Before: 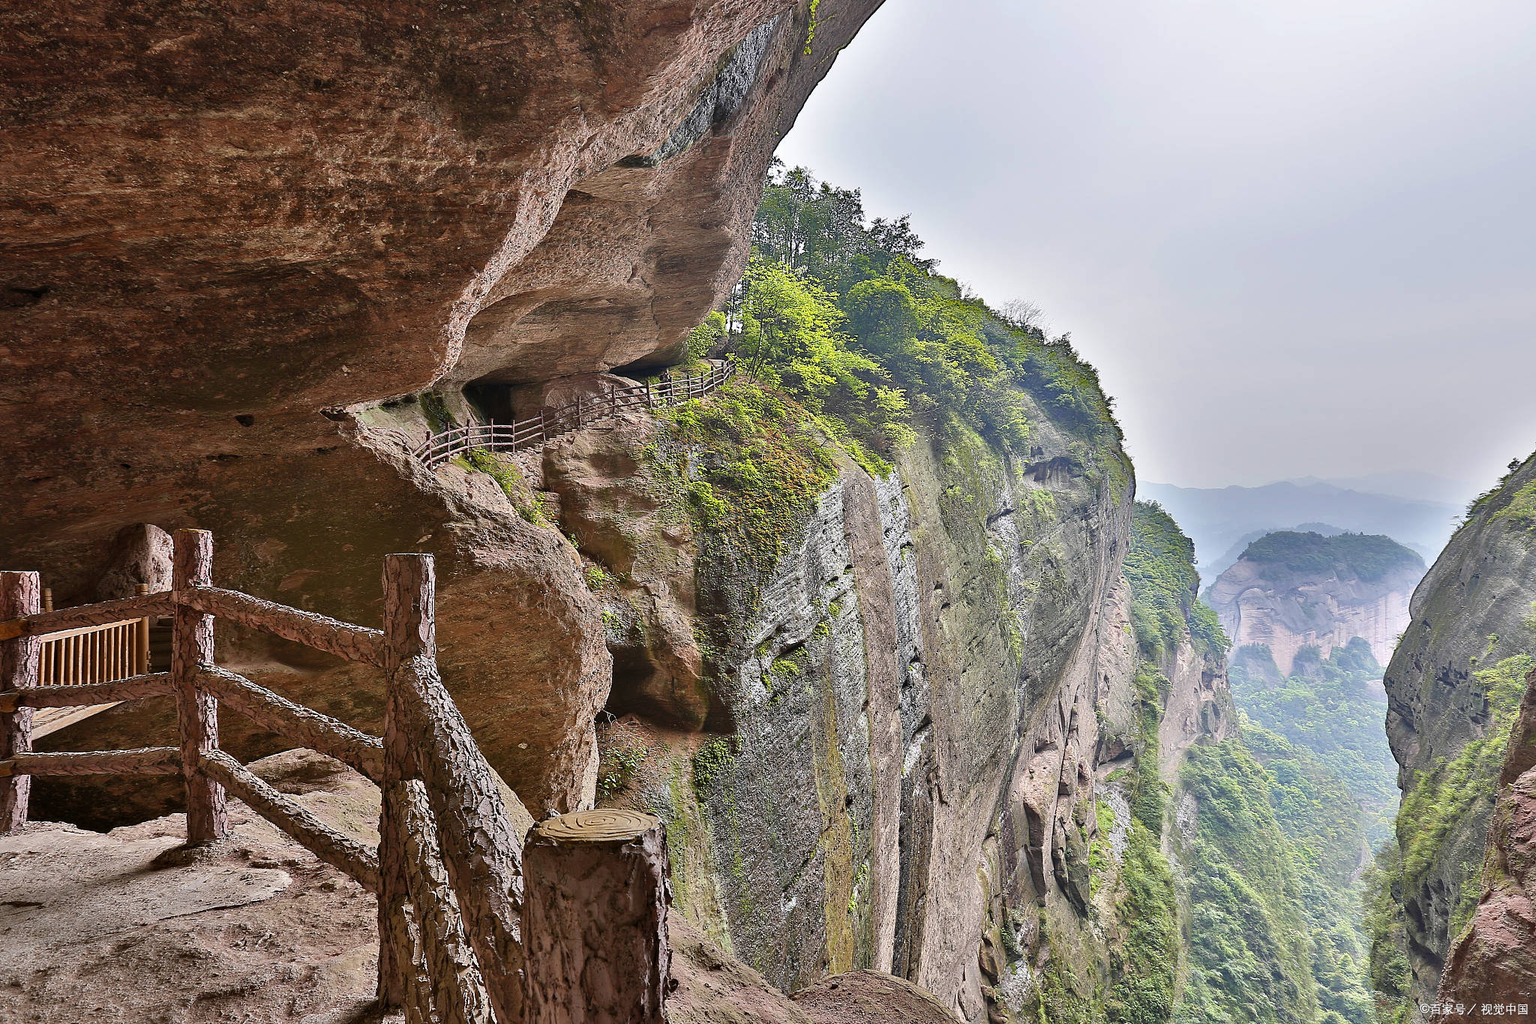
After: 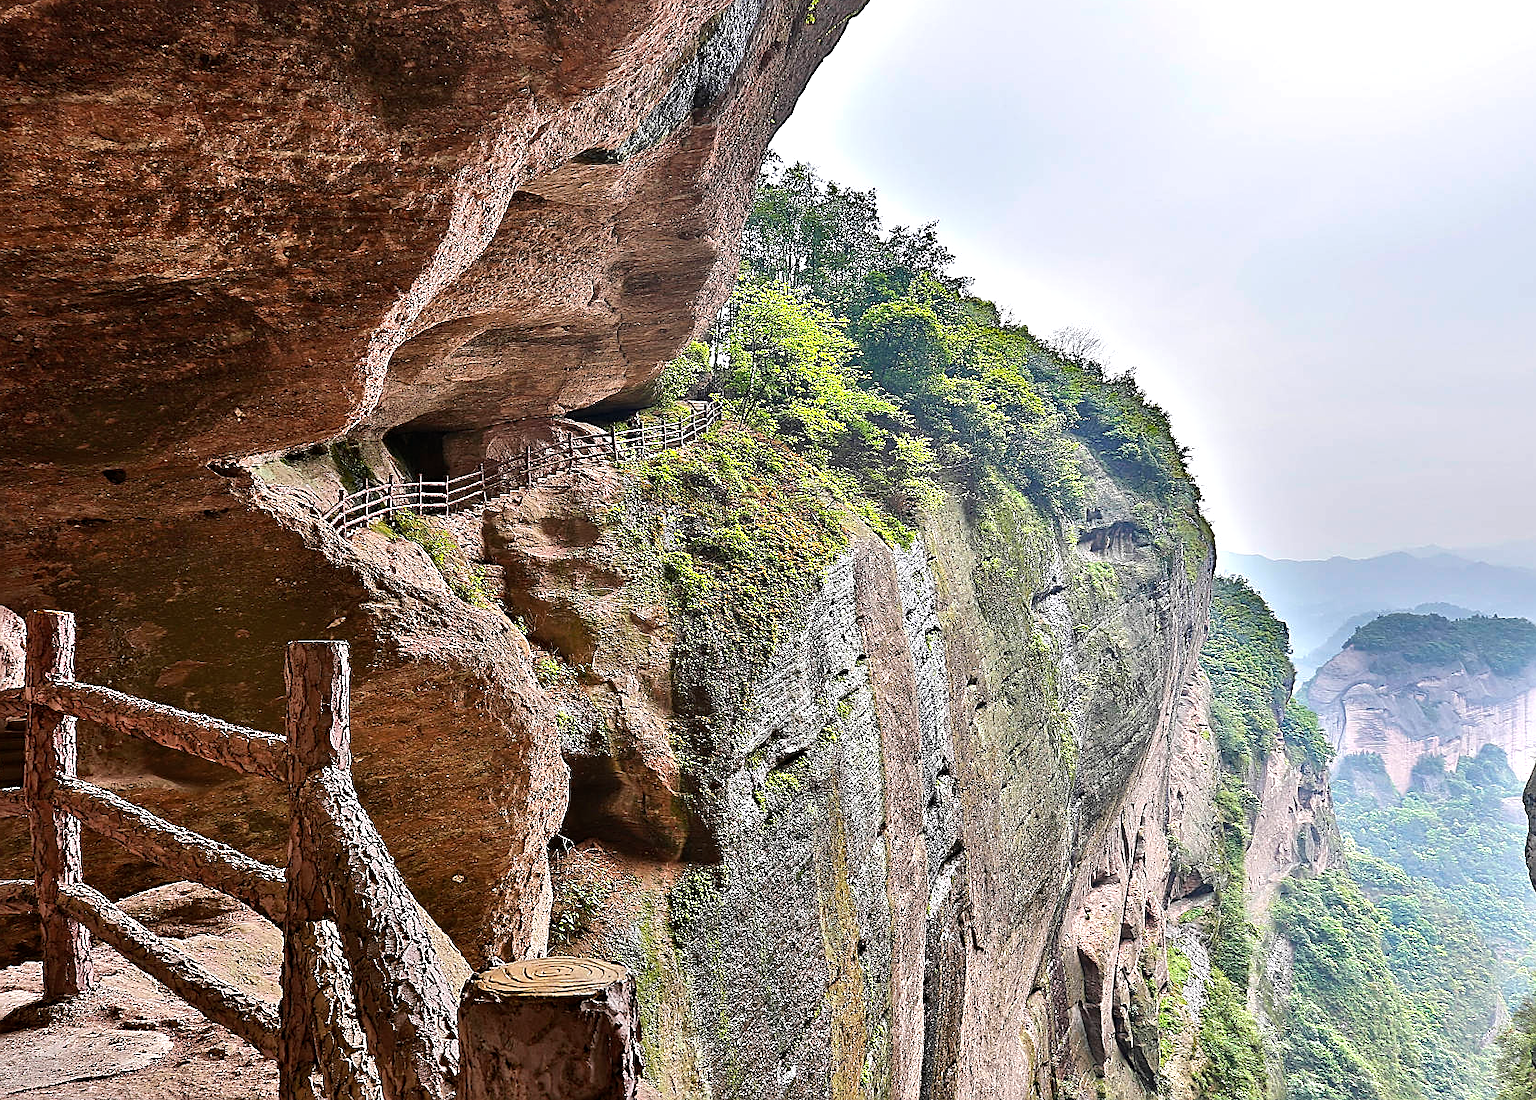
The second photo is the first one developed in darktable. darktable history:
crop: left 9.929%, top 3.475%, right 9.188%, bottom 9.529%
sharpen: on, module defaults
tone equalizer: -8 EV -0.417 EV, -7 EV -0.389 EV, -6 EV -0.333 EV, -5 EV -0.222 EV, -3 EV 0.222 EV, -2 EV 0.333 EV, -1 EV 0.389 EV, +0 EV 0.417 EV, edges refinement/feathering 500, mask exposure compensation -1.57 EV, preserve details no
